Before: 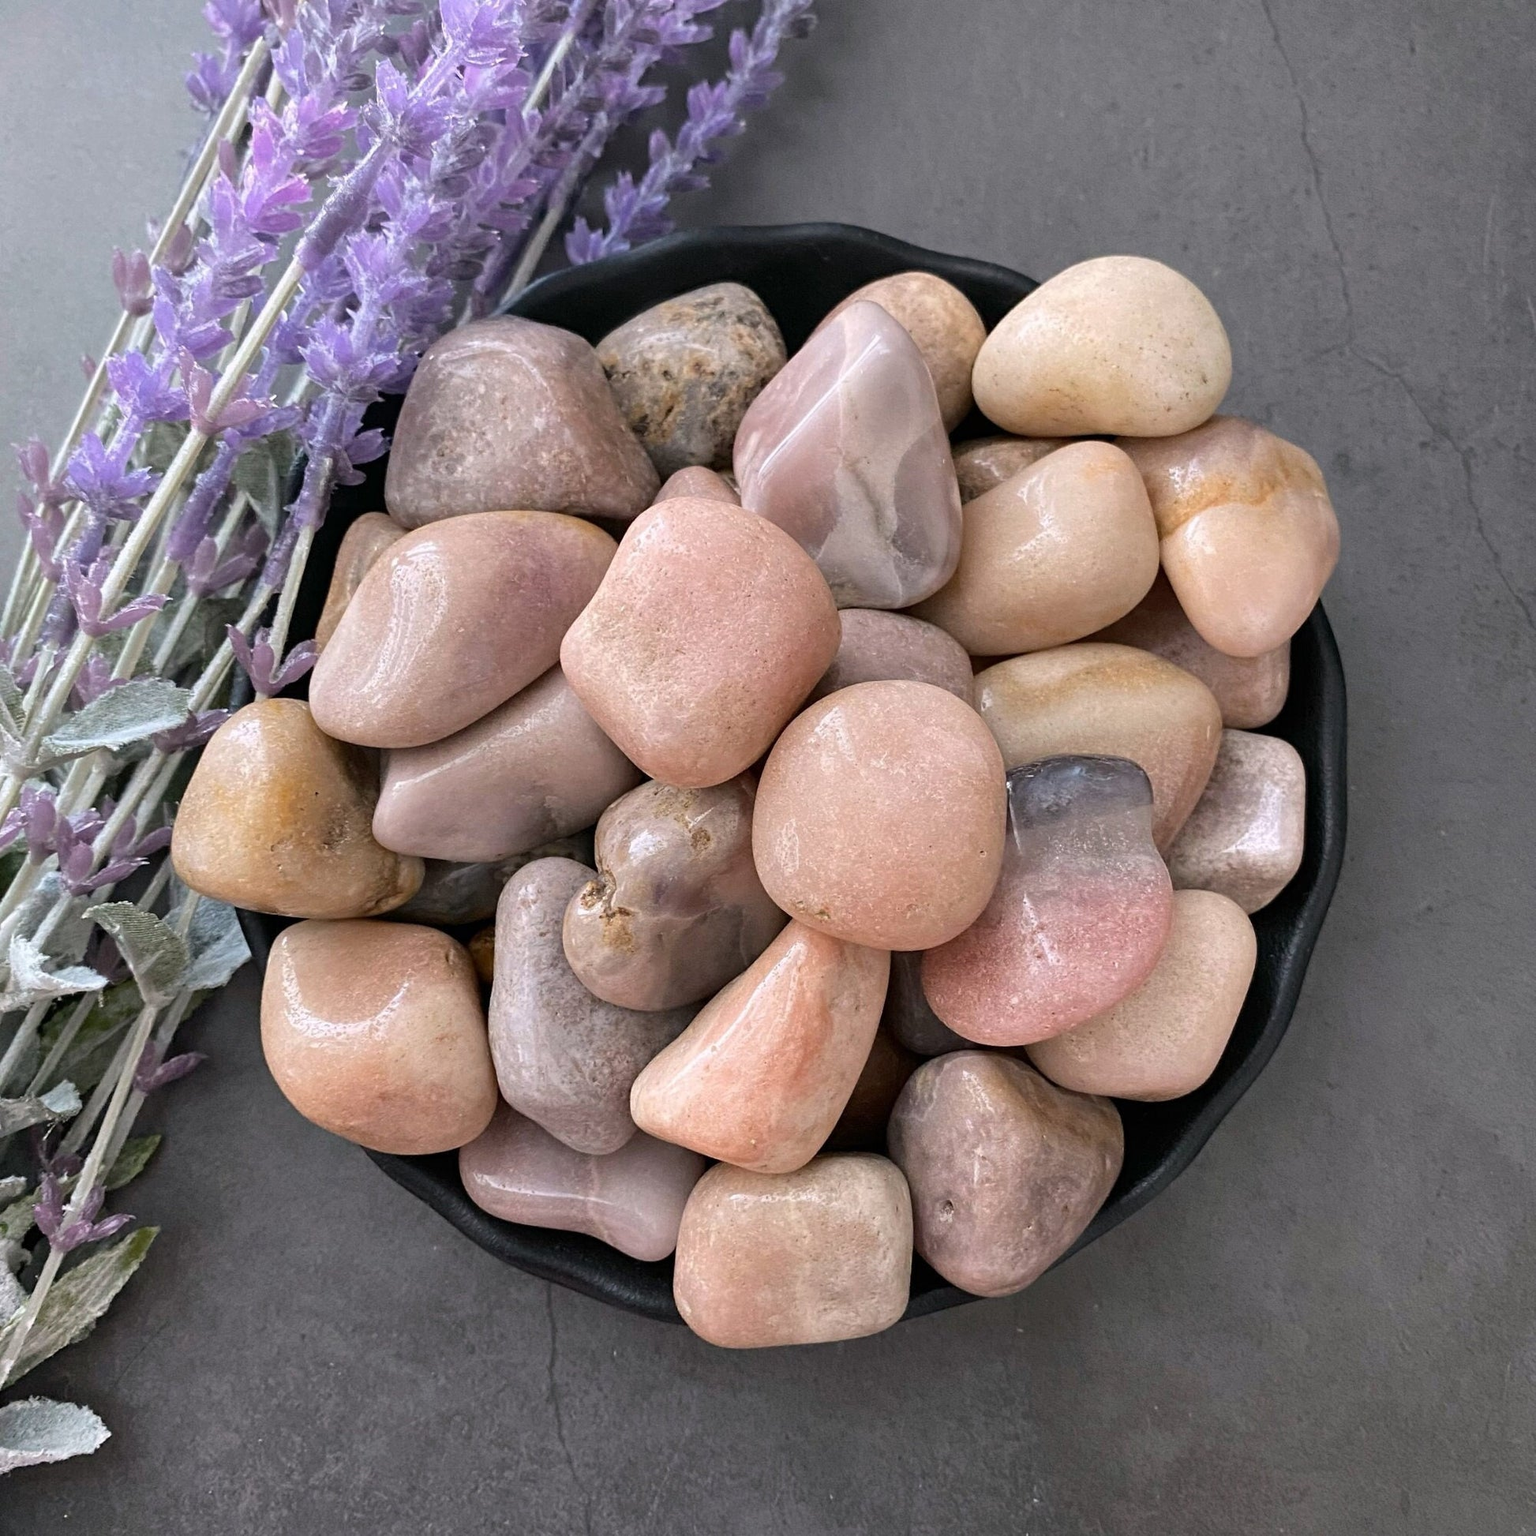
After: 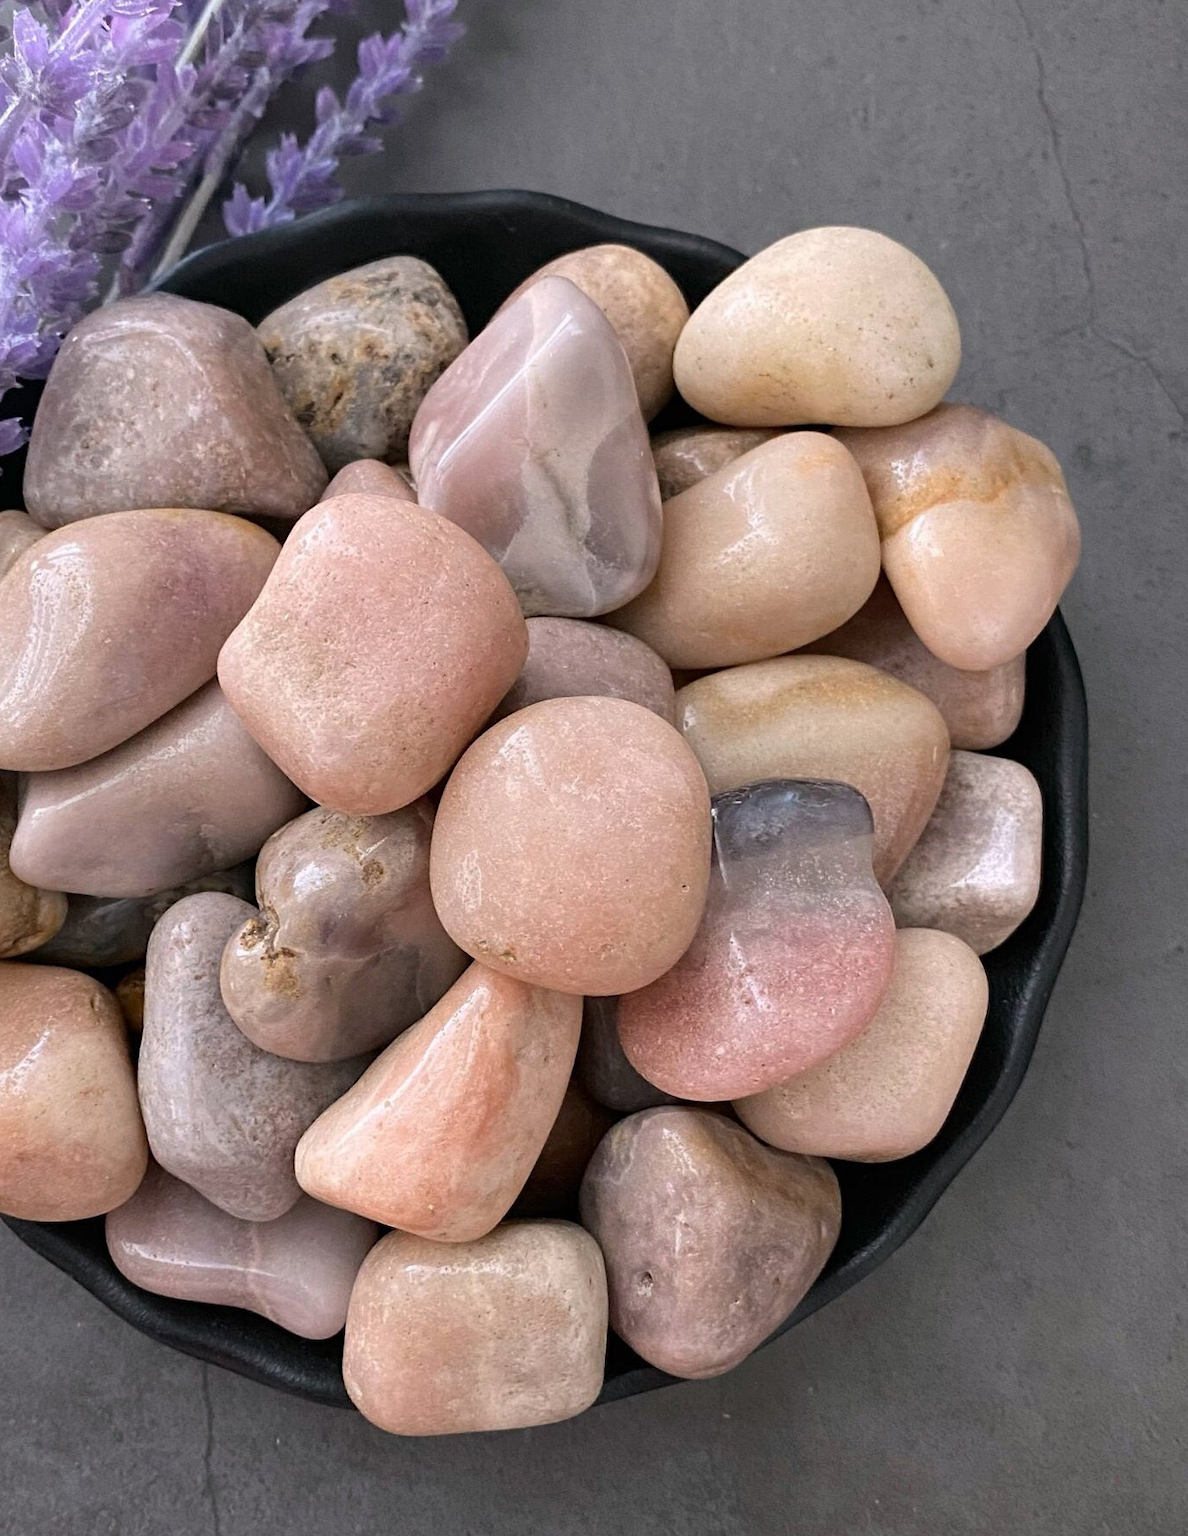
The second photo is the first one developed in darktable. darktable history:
crop and rotate: left 23.697%, top 3.342%, right 6.411%, bottom 6.294%
